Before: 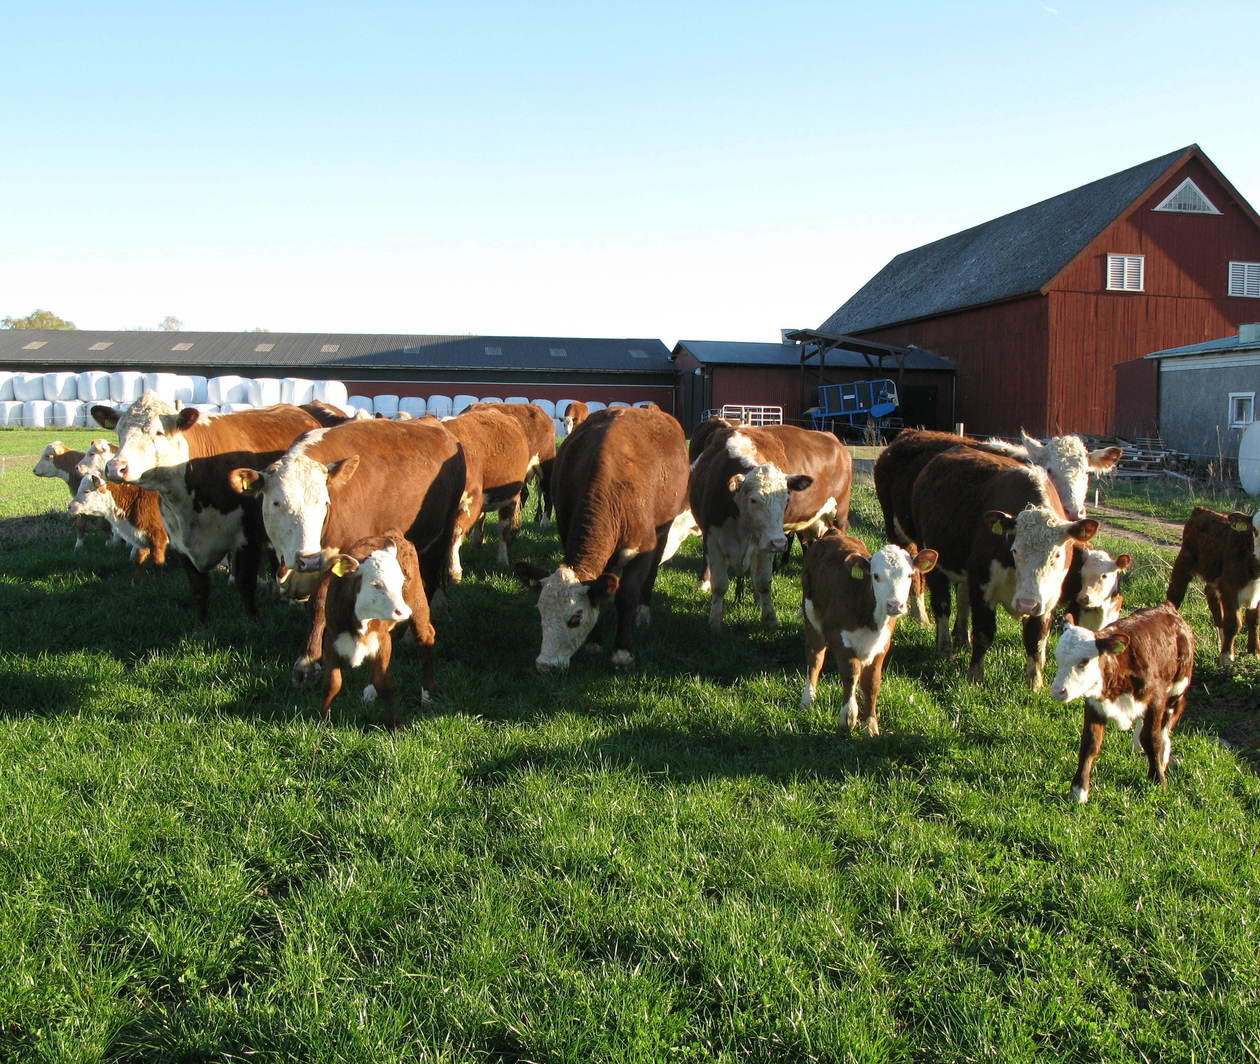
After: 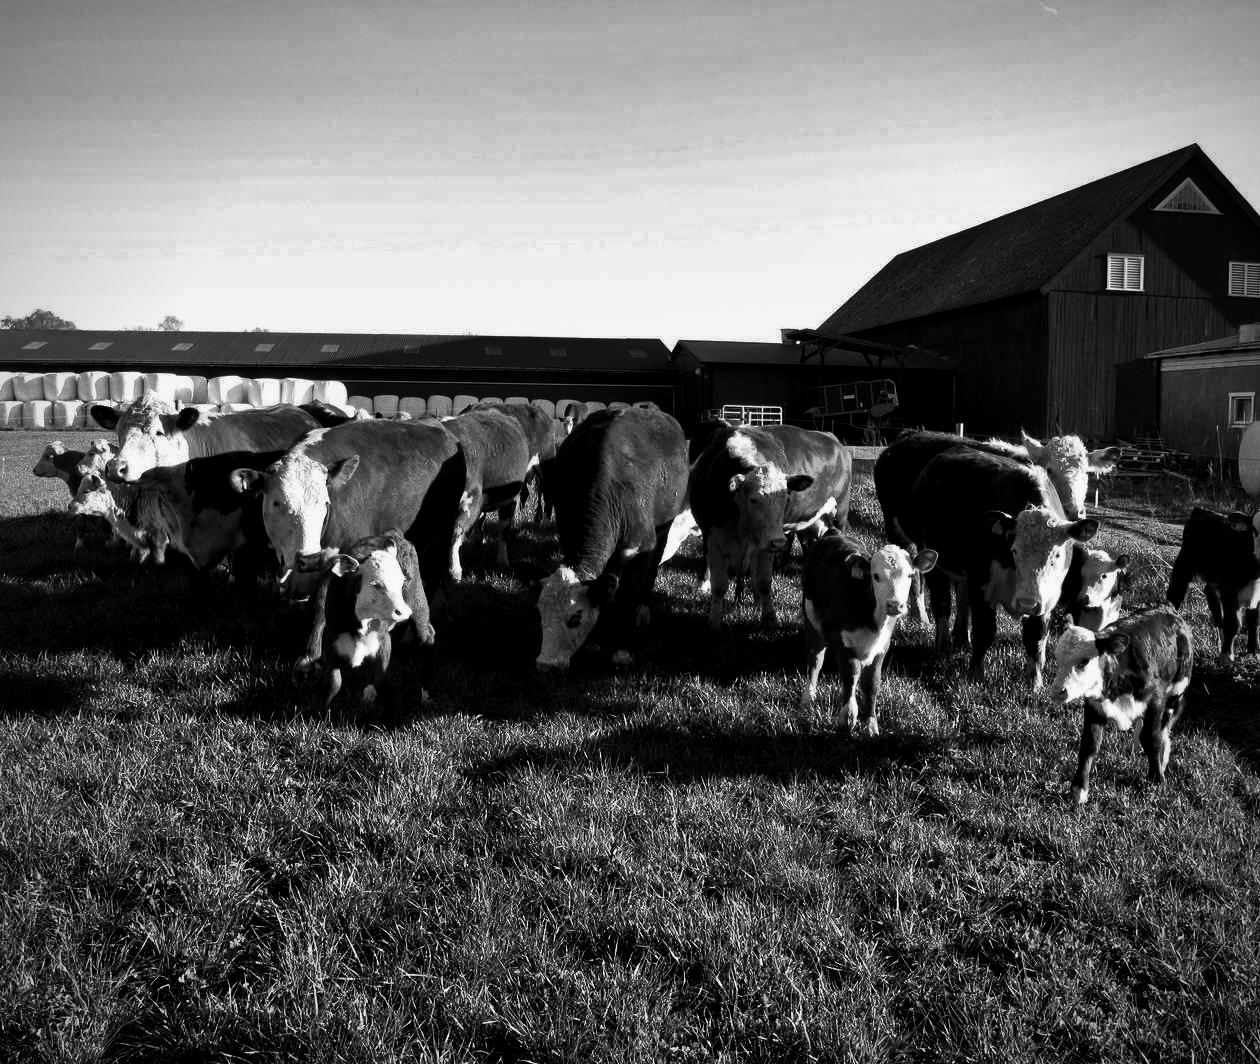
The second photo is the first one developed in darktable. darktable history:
vignetting: on, module defaults
shadows and highlights: soften with gaussian
contrast brightness saturation: contrast -0.035, brightness -0.59, saturation -0.986
local contrast: mode bilateral grid, contrast 20, coarseness 51, detail 132%, midtone range 0.2
